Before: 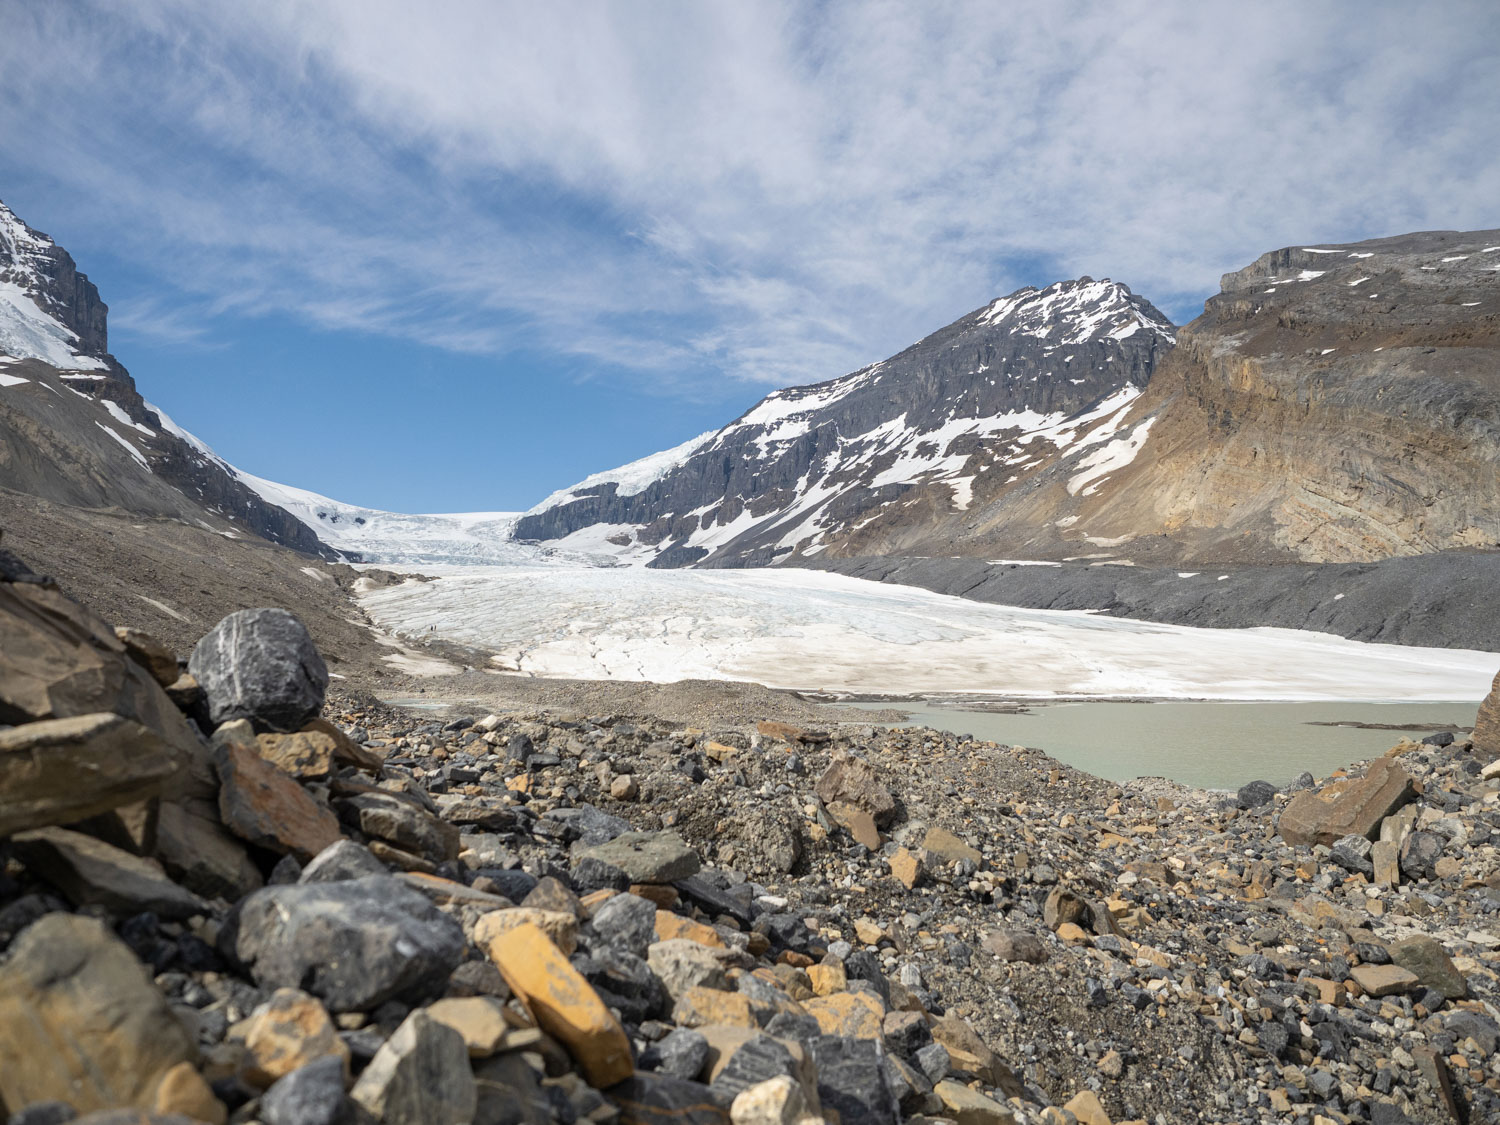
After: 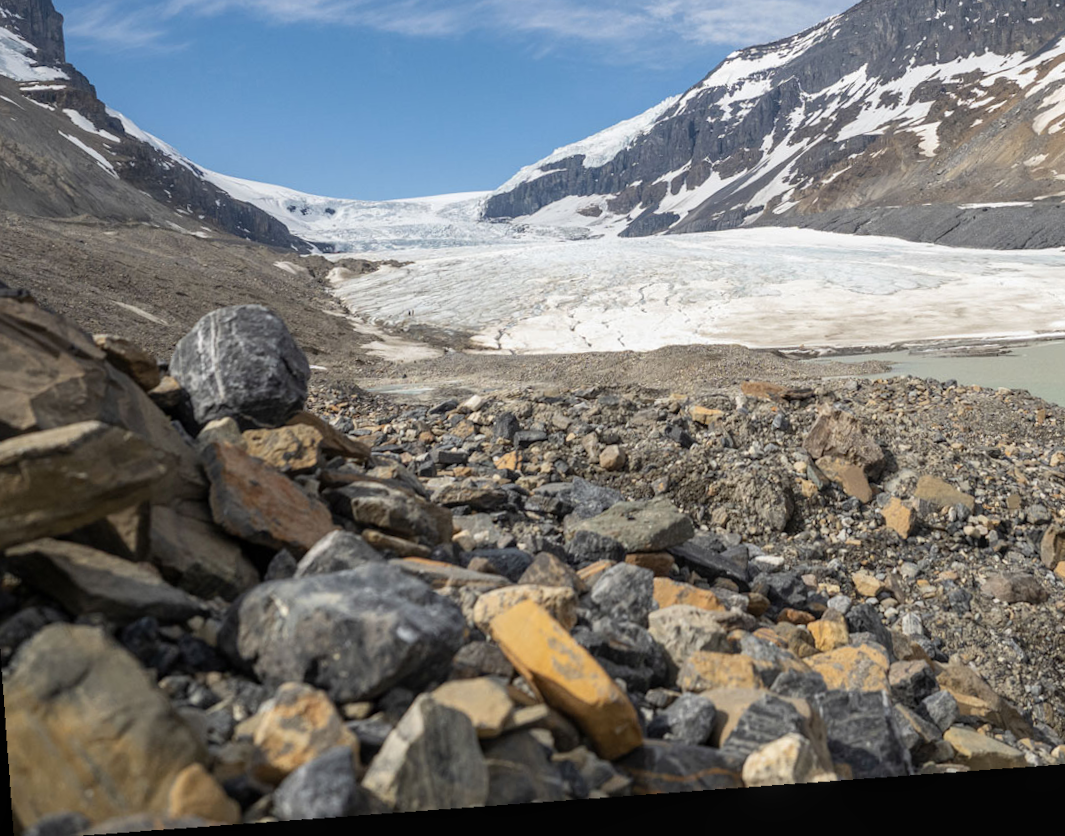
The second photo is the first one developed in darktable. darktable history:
crop and rotate: angle -0.82°, left 3.85%, top 31.828%, right 27.992%
local contrast: detail 110%
rotate and perspective: rotation -4.98°, automatic cropping off
